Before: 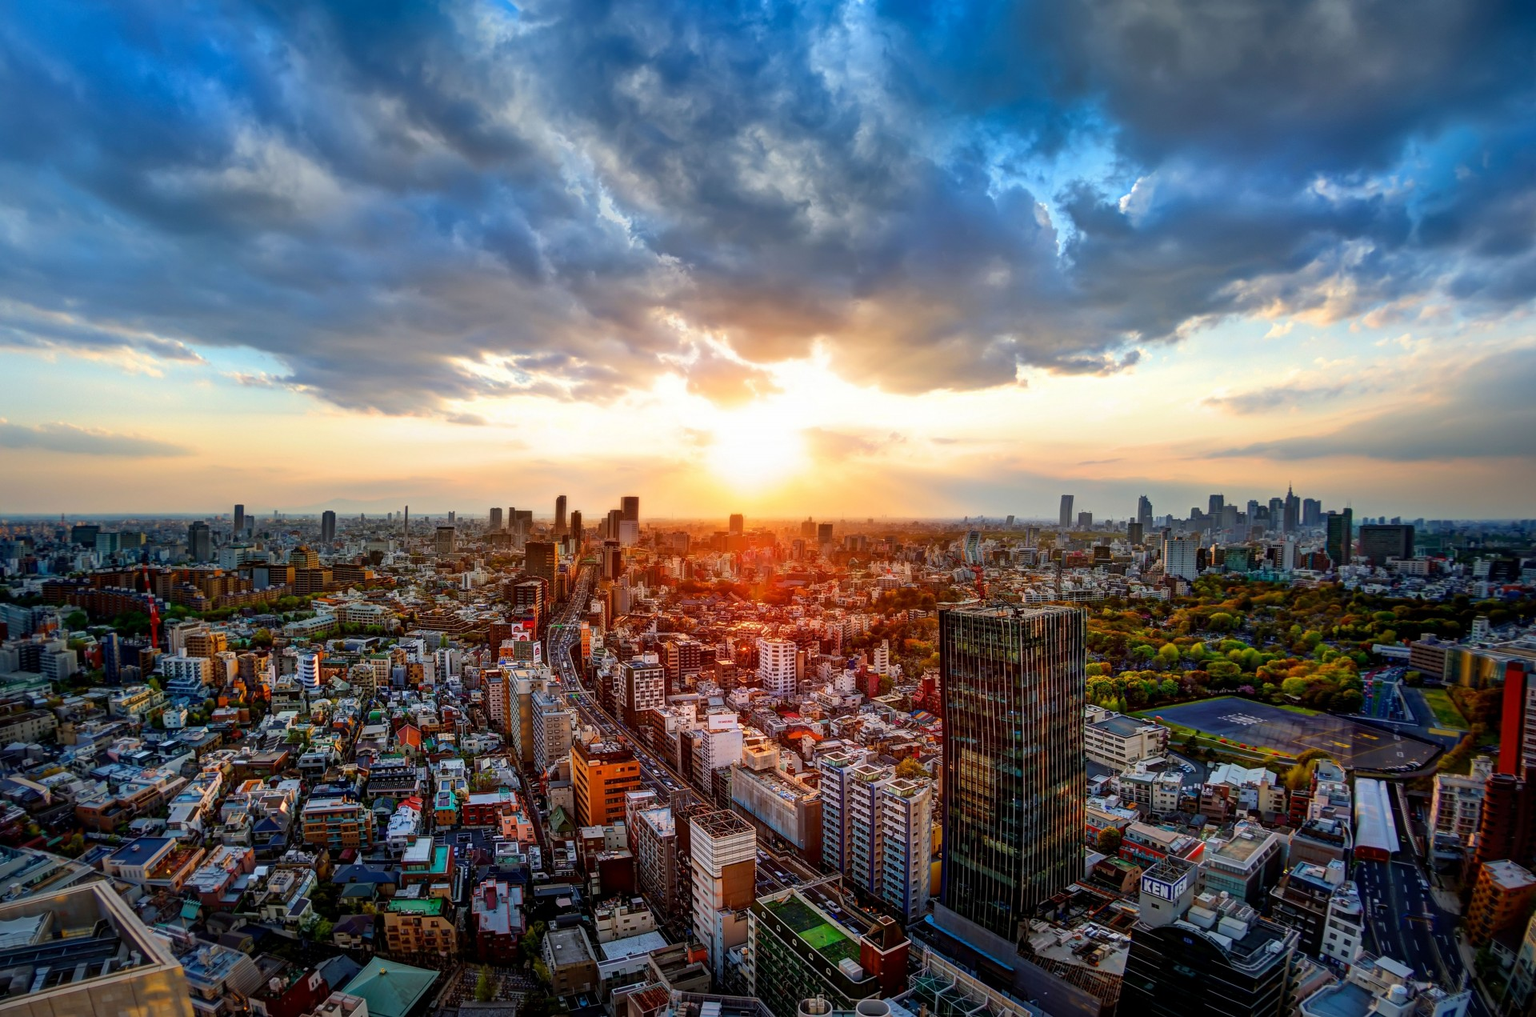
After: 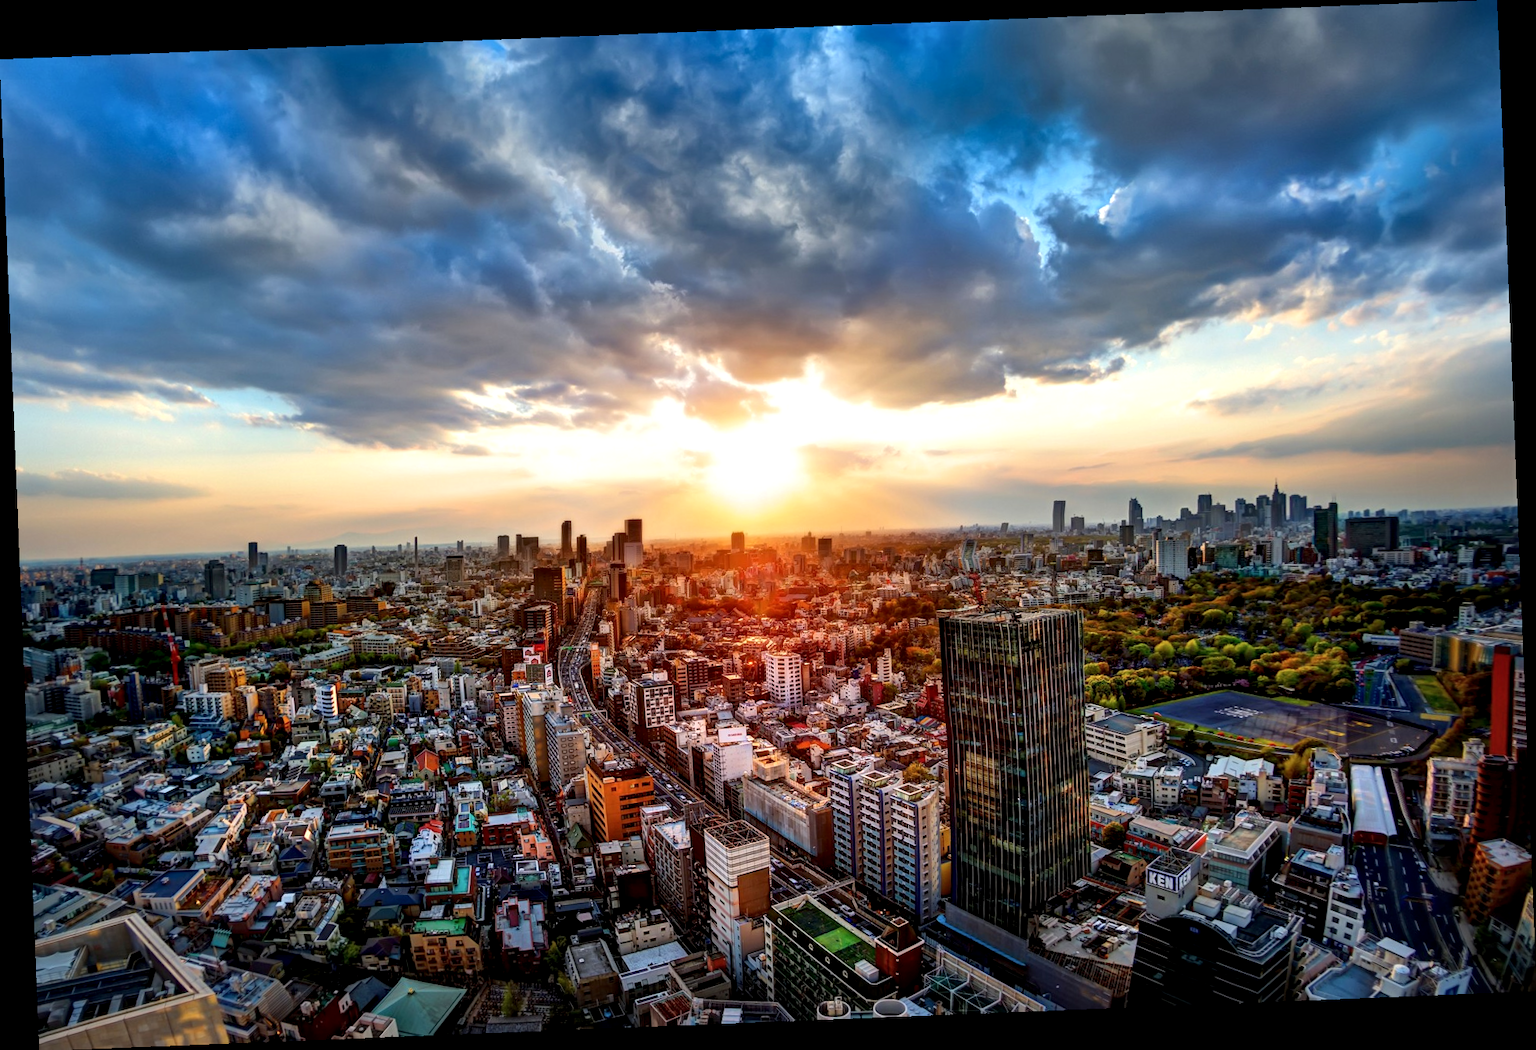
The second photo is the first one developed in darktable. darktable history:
rotate and perspective: rotation -2.29°, automatic cropping off
contrast equalizer: y [[0.546, 0.552, 0.554, 0.554, 0.552, 0.546], [0.5 ×6], [0.5 ×6], [0 ×6], [0 ×6]]
